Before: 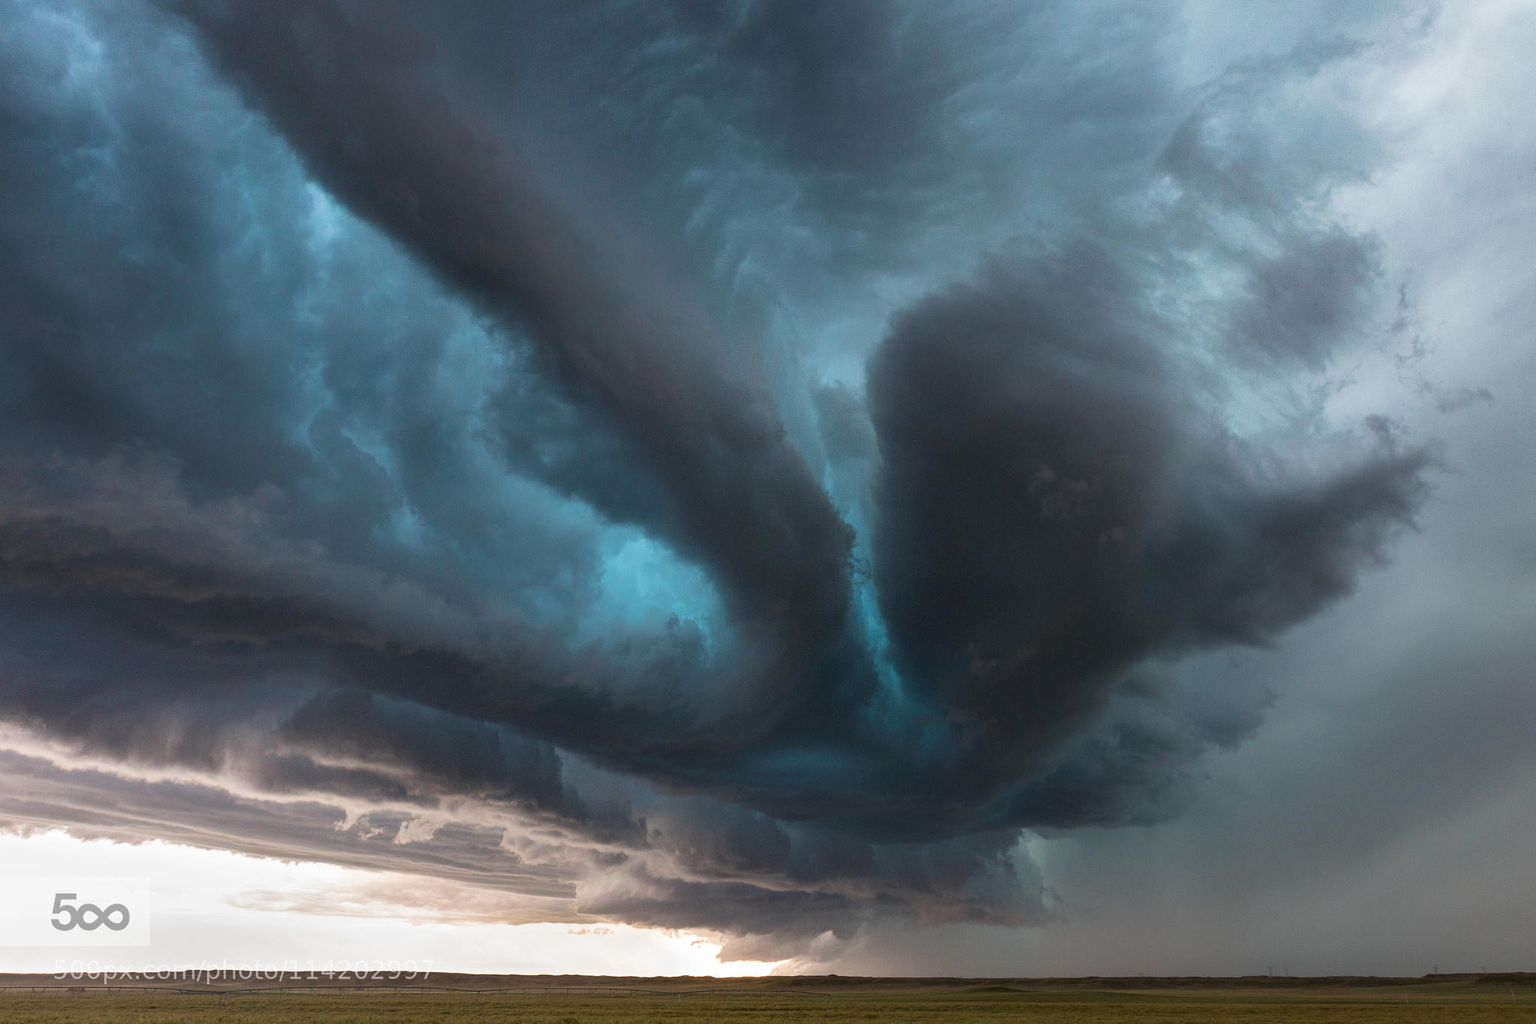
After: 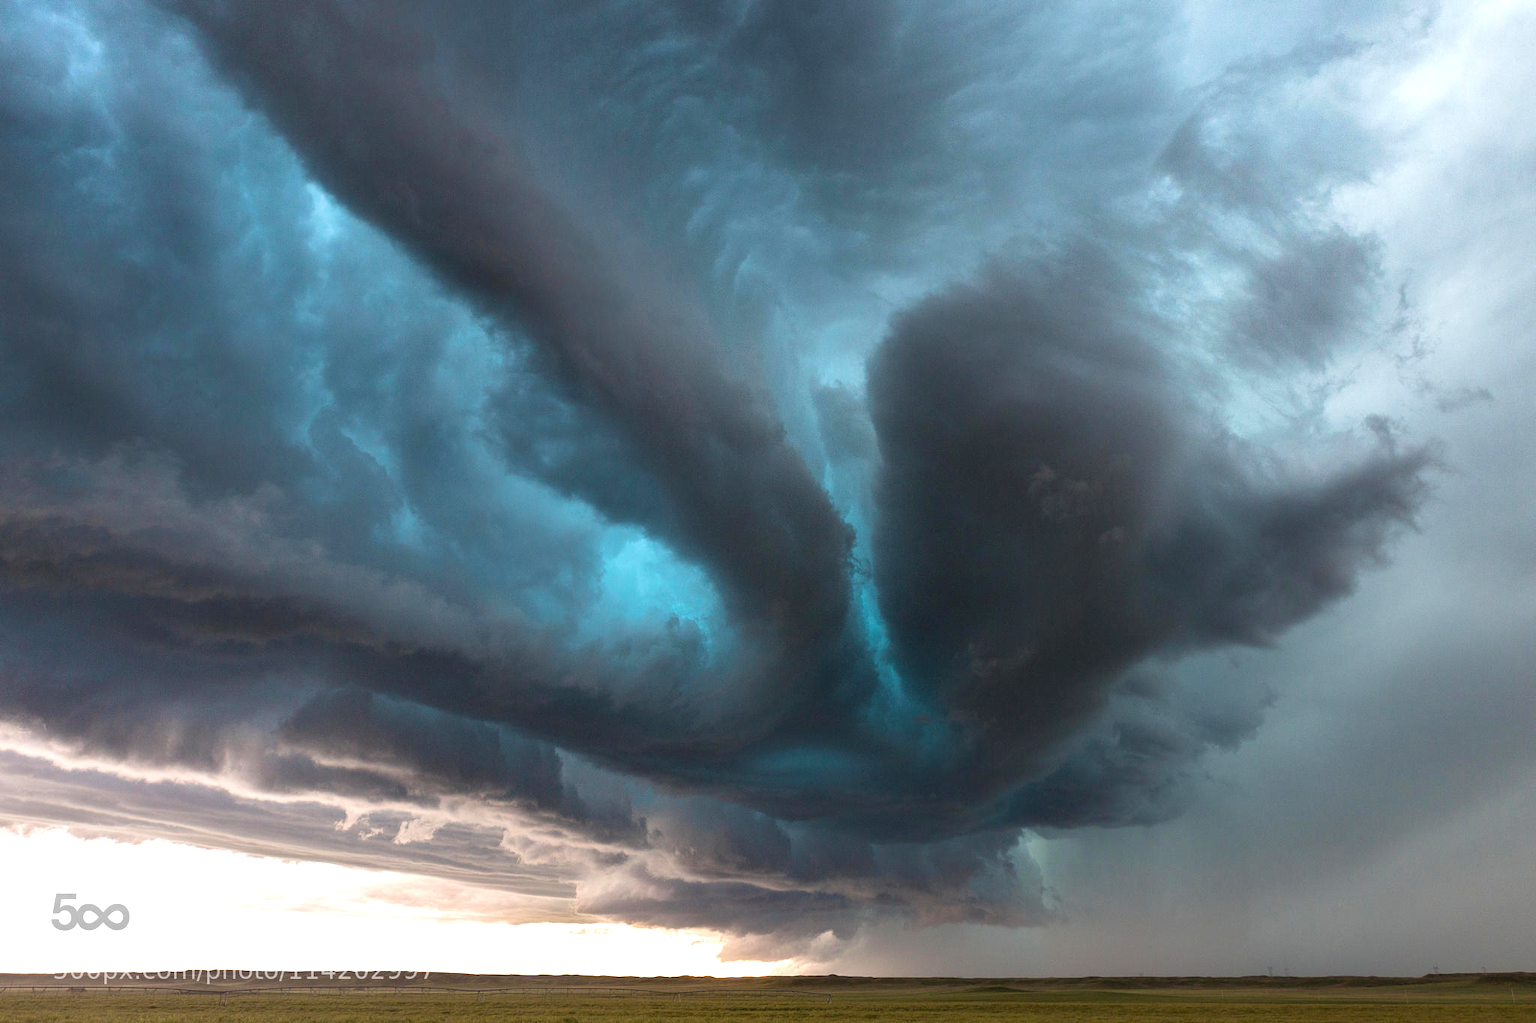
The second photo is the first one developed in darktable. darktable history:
tone equalizer: on, module defaults
exposure: black level correction 0.001, exposure 0.498 EV, compensate highlight preservation false
color balance rgb: perceptual saturation grading › global saturation 0.831%, global vibrance 20%
